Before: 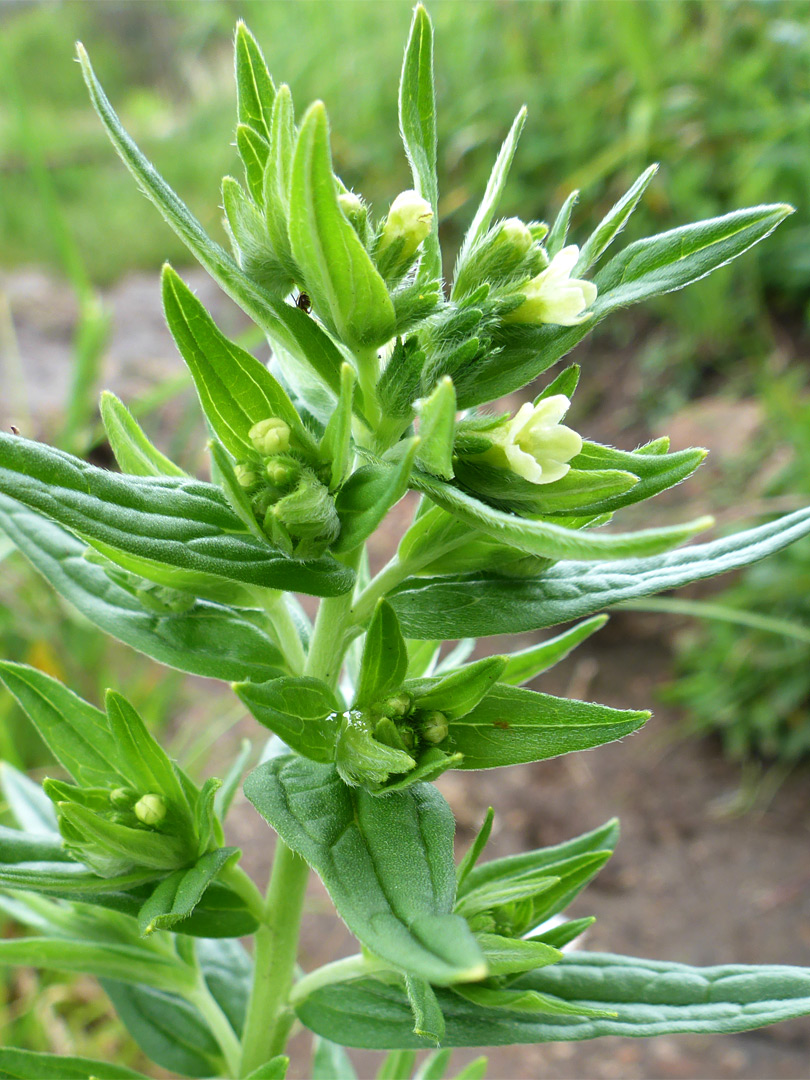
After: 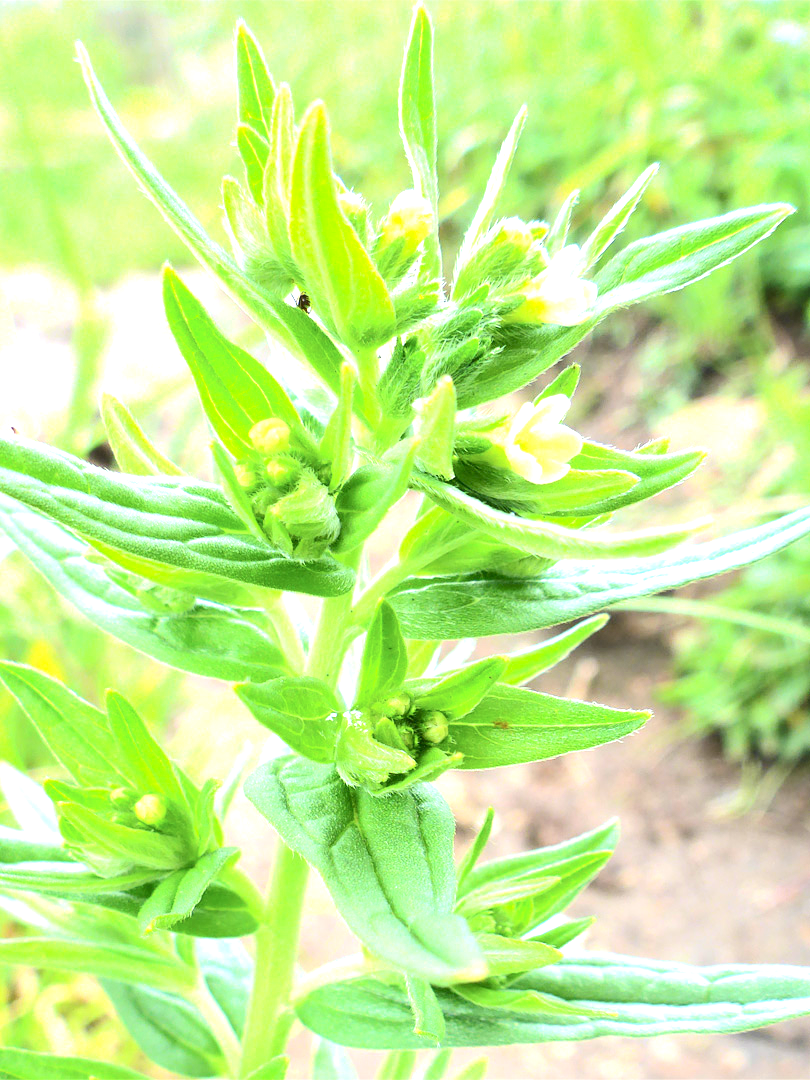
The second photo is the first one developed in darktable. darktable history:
tone curve: curves: ch0 [(0, 0) (0.003, 0.072) (0.011, 0.077) (0.025, 0.082) (0.044, 0.094) (0.069, 0.106) (0.1, 0.125) (0.136, 0.145) (0.177, 0.173) (0.224, 0.216) (0.277, 0.281) (0.335, 0.356) (0.399, 0.436) (0.468, 0.53) (0.543, 0.629) (0.623, 0.724) (0.709, 0.808) (0.801, 0.88) (0.898, 0.941) (1, 1)], color space Lab, independent channels, preserve colors none
exposure: black level correction 0.001, exposure 1.64 EV, compensate highlight preservation false
